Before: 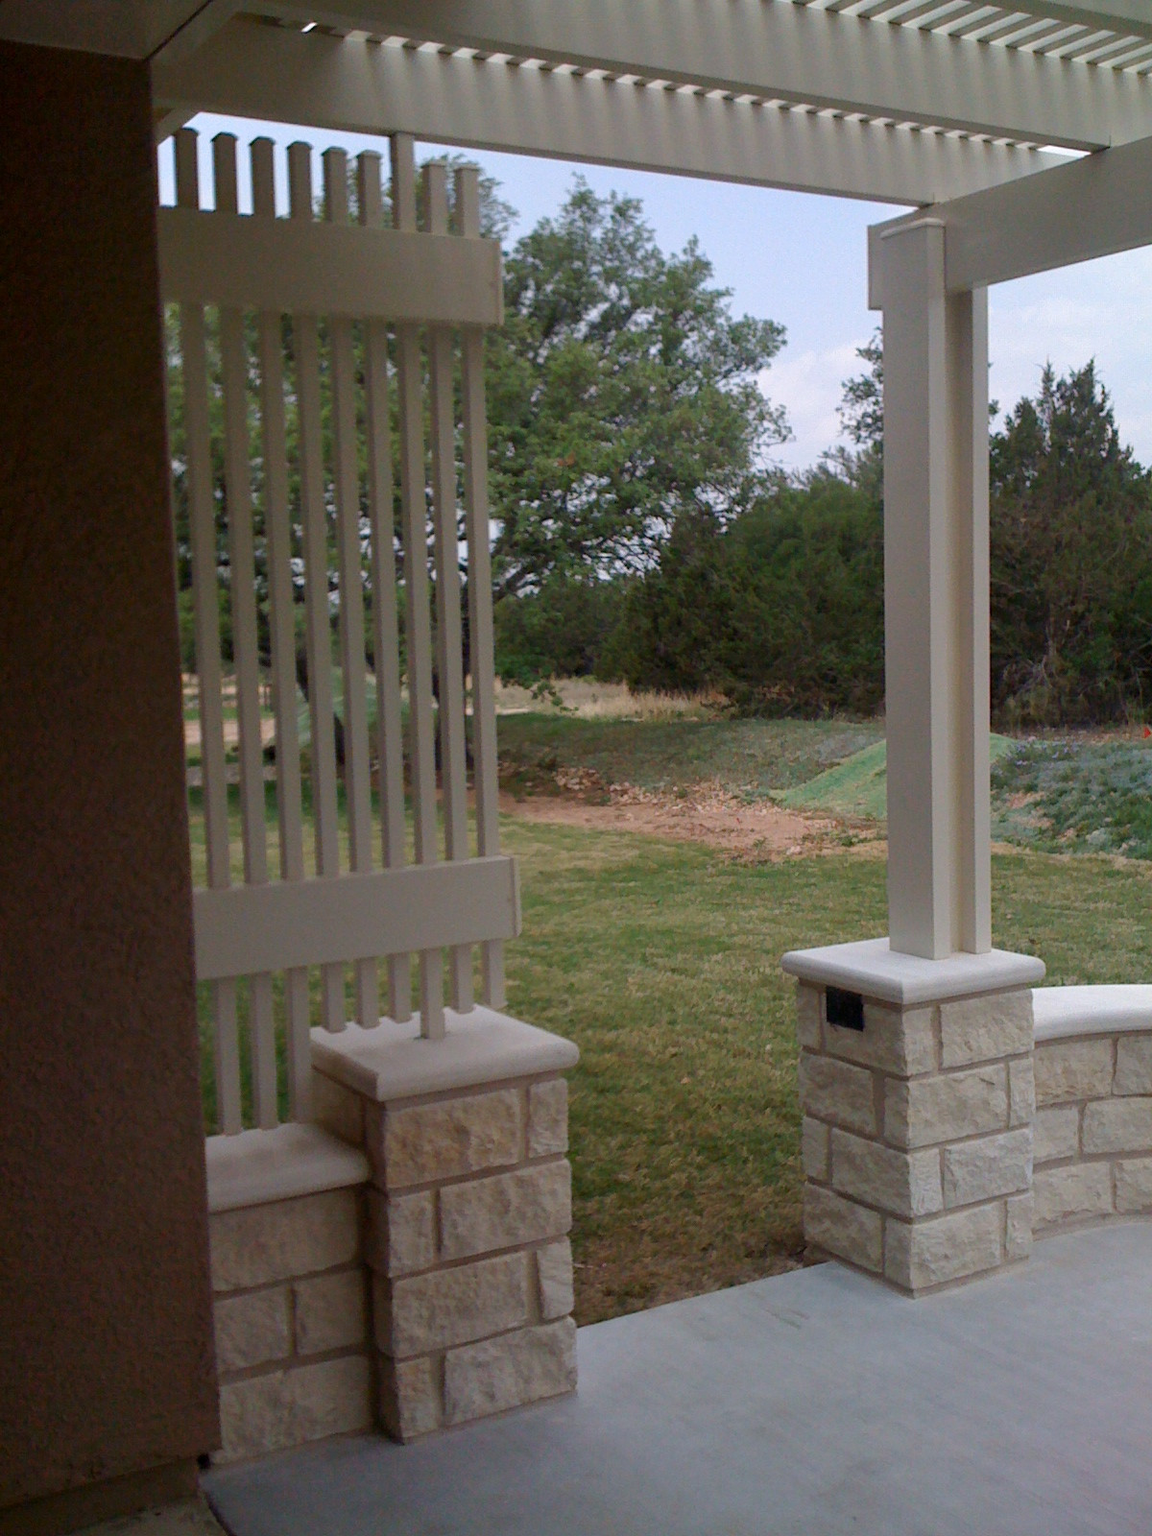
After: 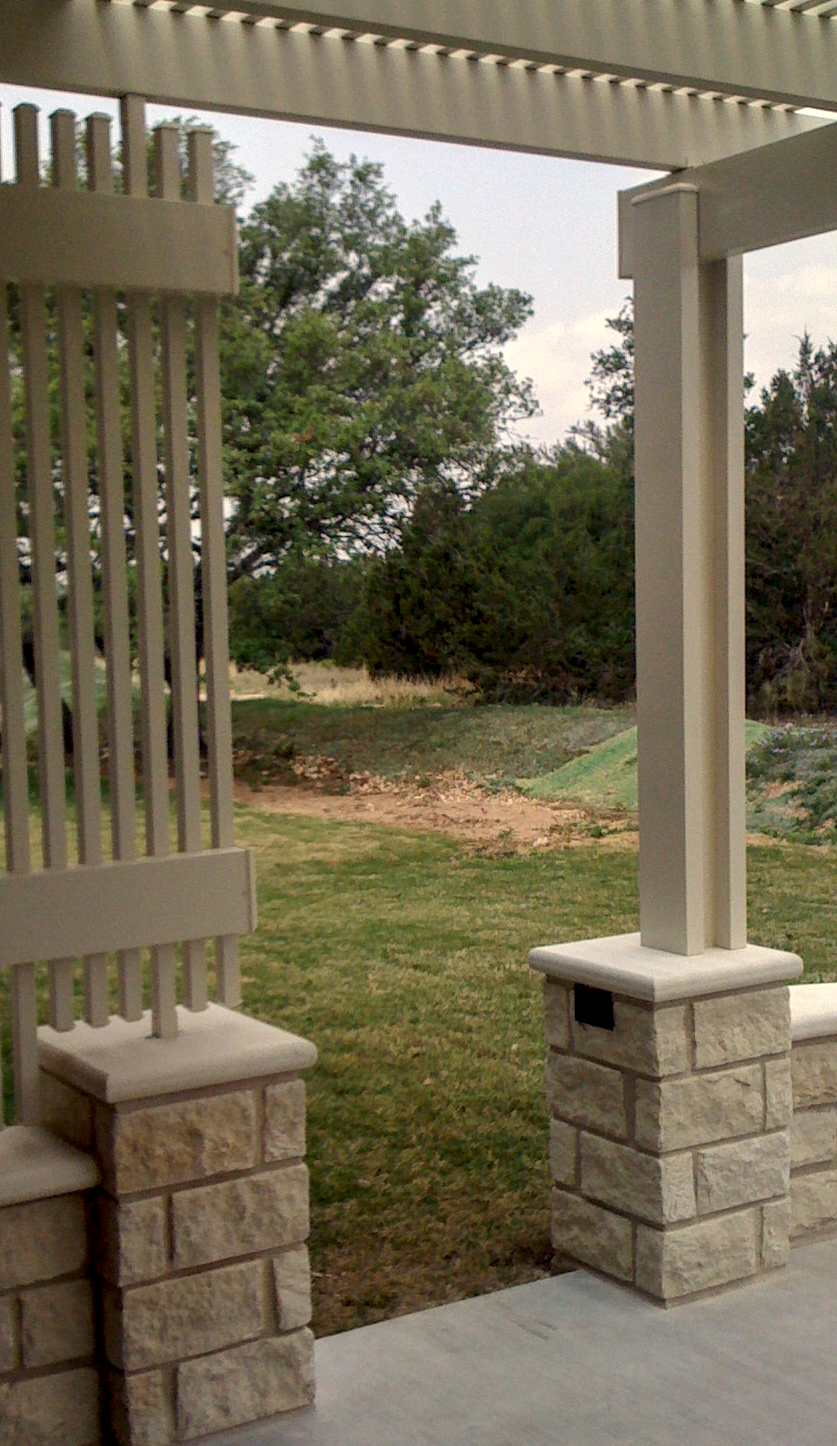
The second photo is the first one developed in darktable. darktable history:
local contrast: detail 150%
color correction: highlights a* 1.28, highlights b* 17.52
crop and rotate: left 23.833%, top 2.8%, right 6.39%, bottom 6.765%
